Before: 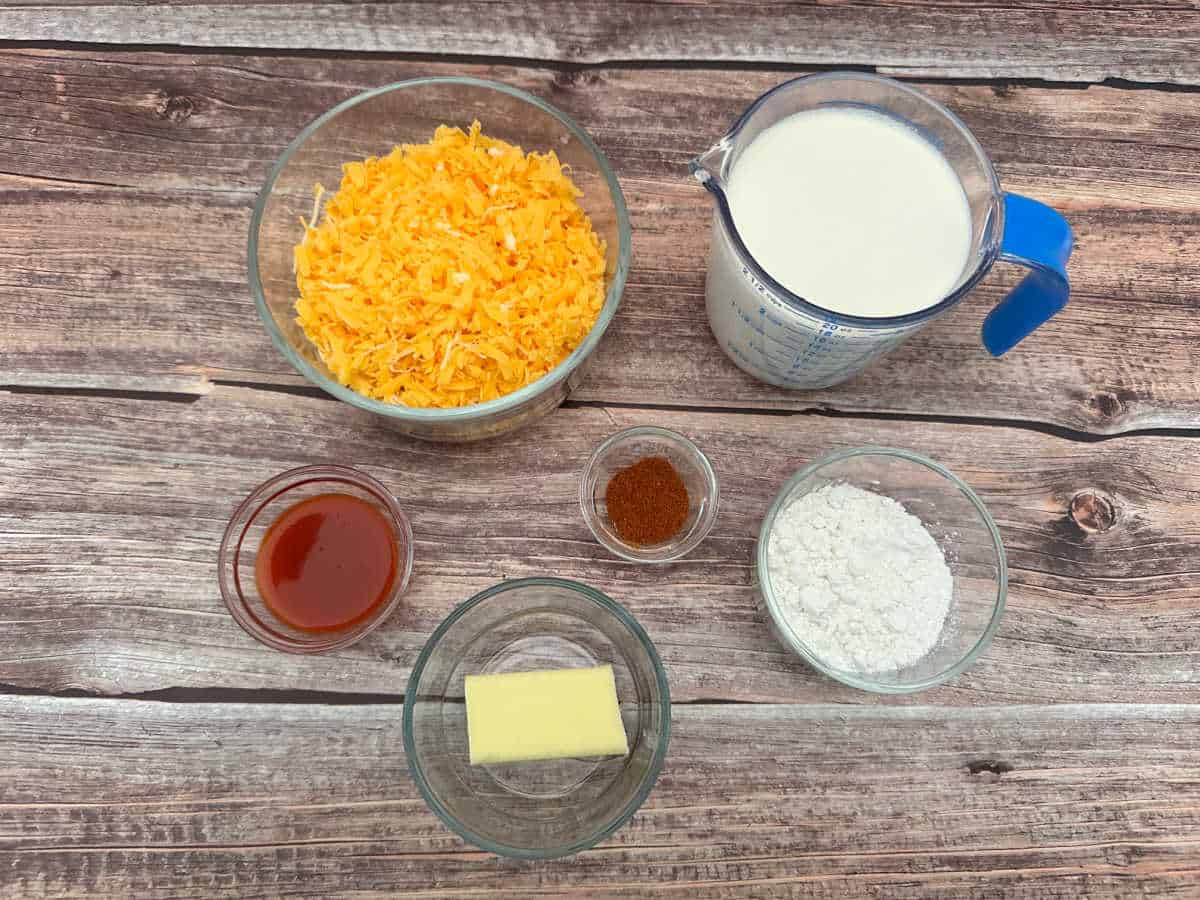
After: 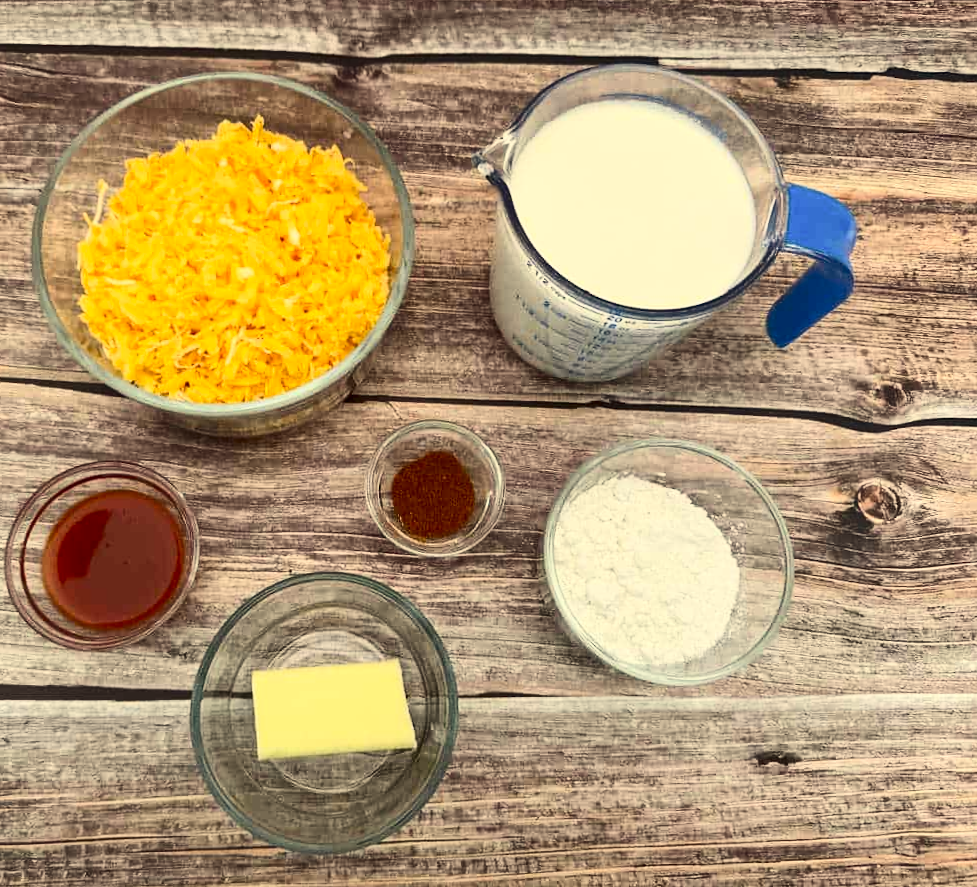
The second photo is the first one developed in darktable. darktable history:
contrast brightness saturation: contrast 0.28
rotate and perspective: rotation -0.45°, automatic cropping original format, crop left 0.008, crop right 0.992, crop top 0.012, crop bottom 0.988
color correction: highlights a* 1.39, highlights b* 17.83
crop: left 17.582%, bottom 0.031%
